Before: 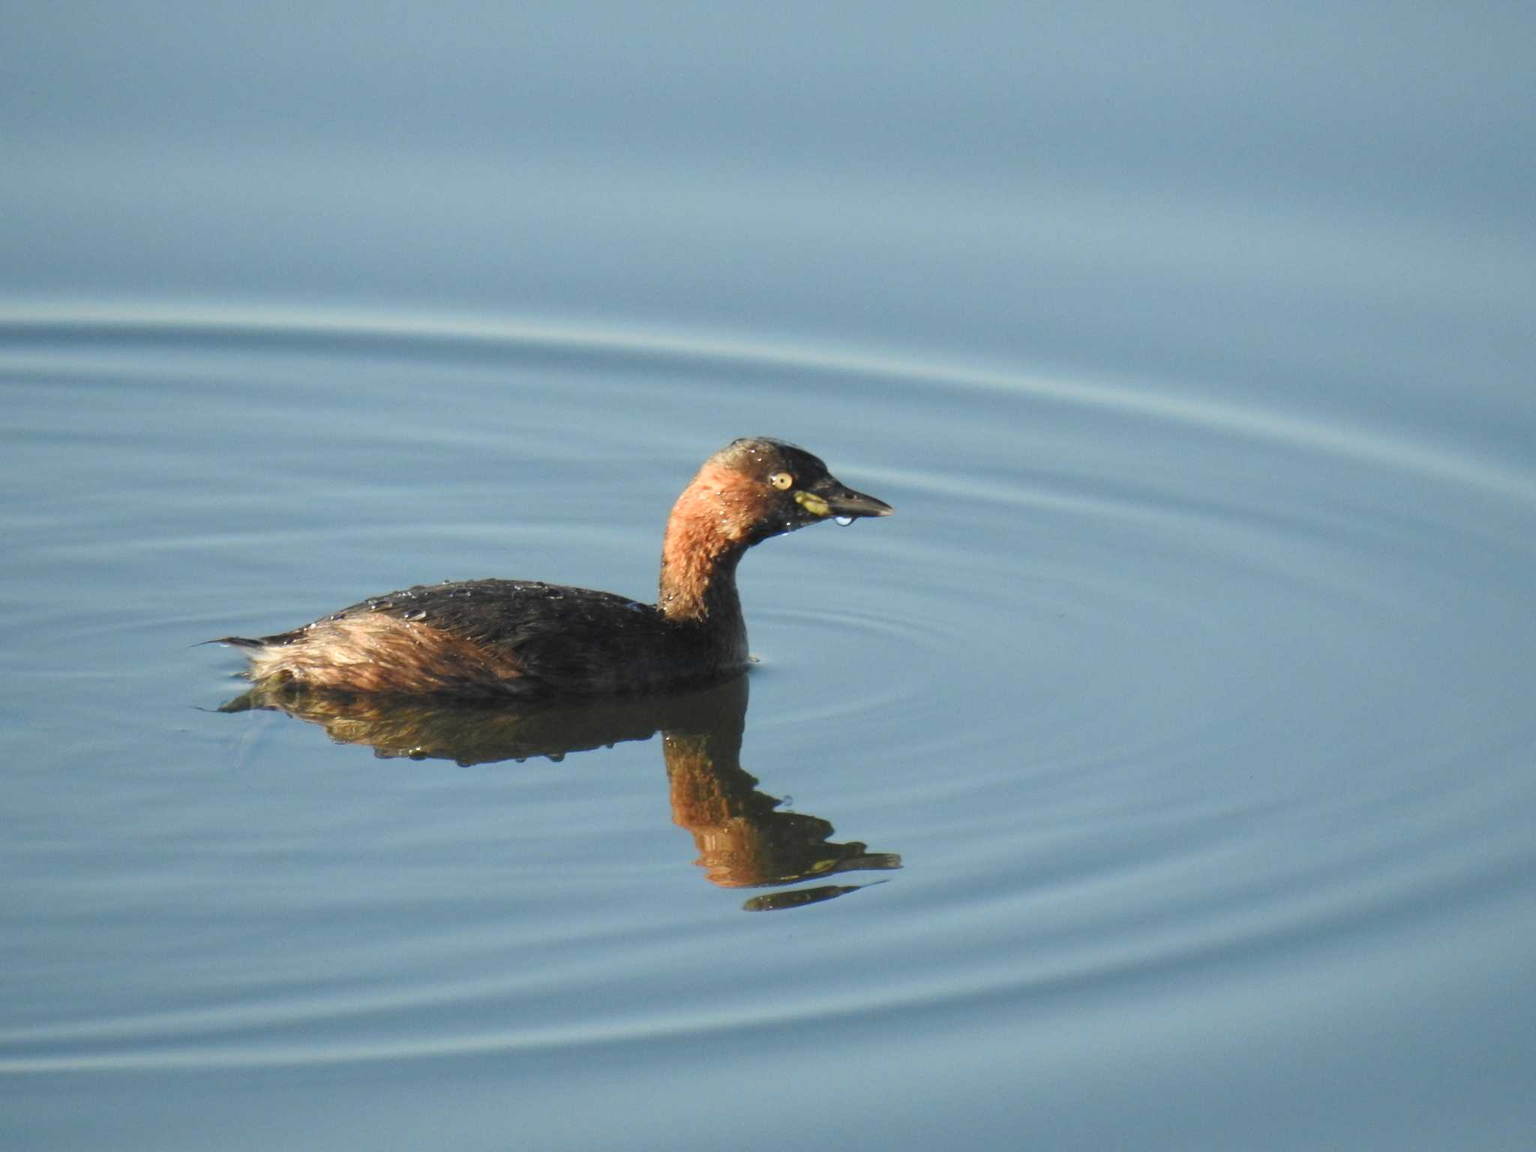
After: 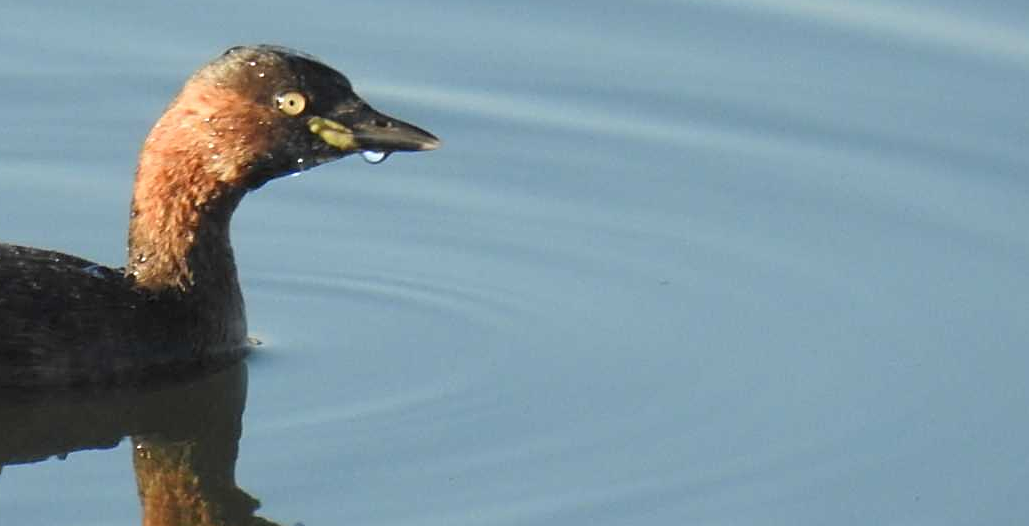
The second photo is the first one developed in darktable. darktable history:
crop: left 36.707%, top 35.051%, right 13.046%, bottom 30.692%
sharpen: on, module defaults
